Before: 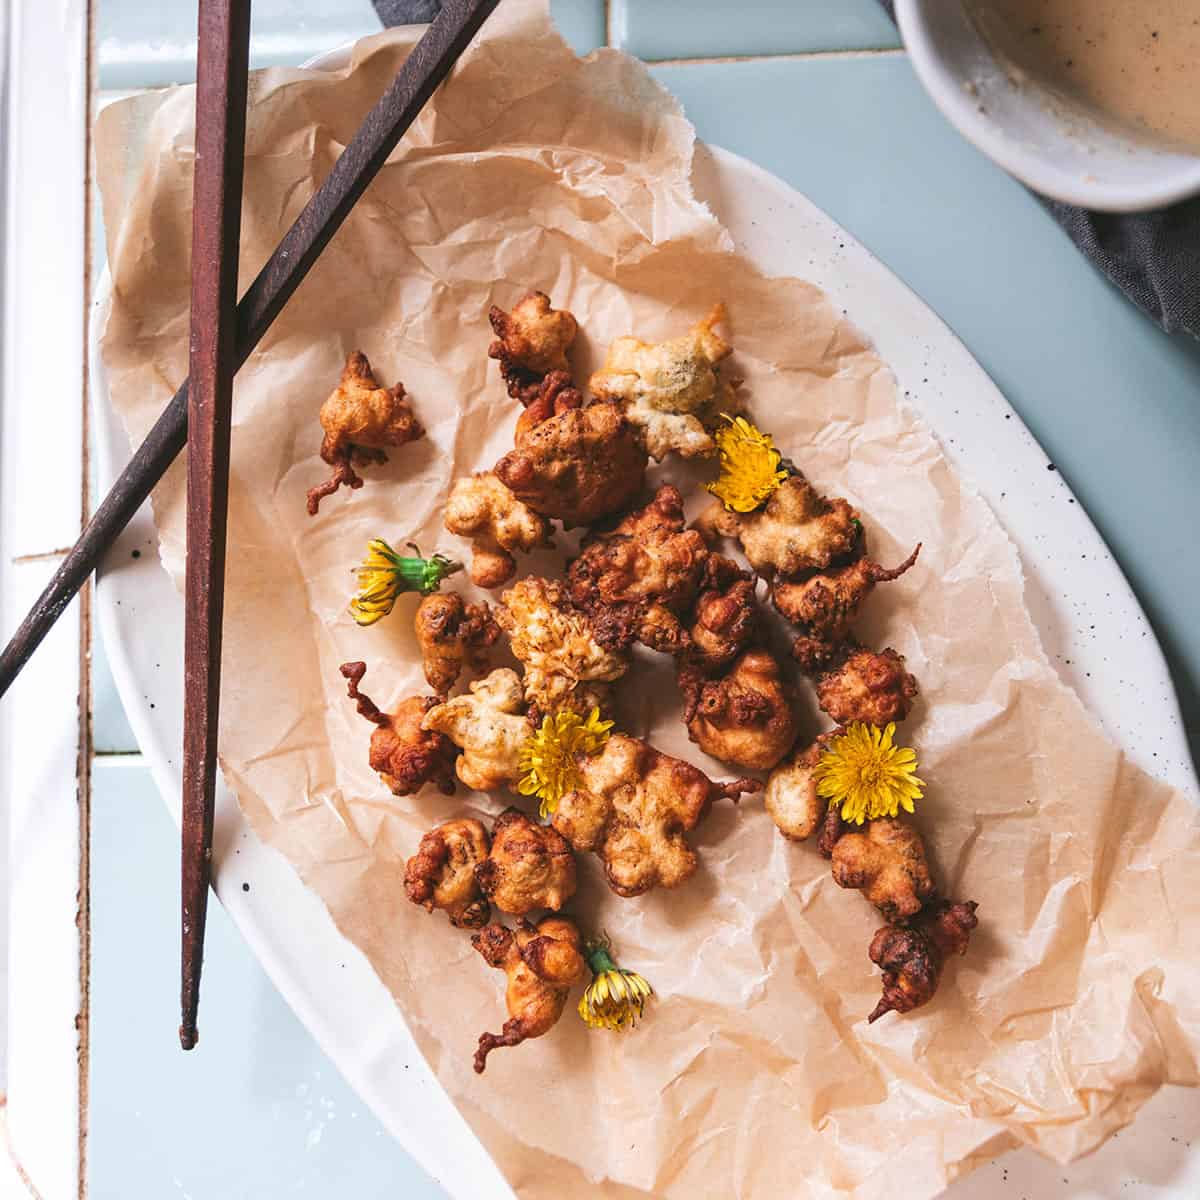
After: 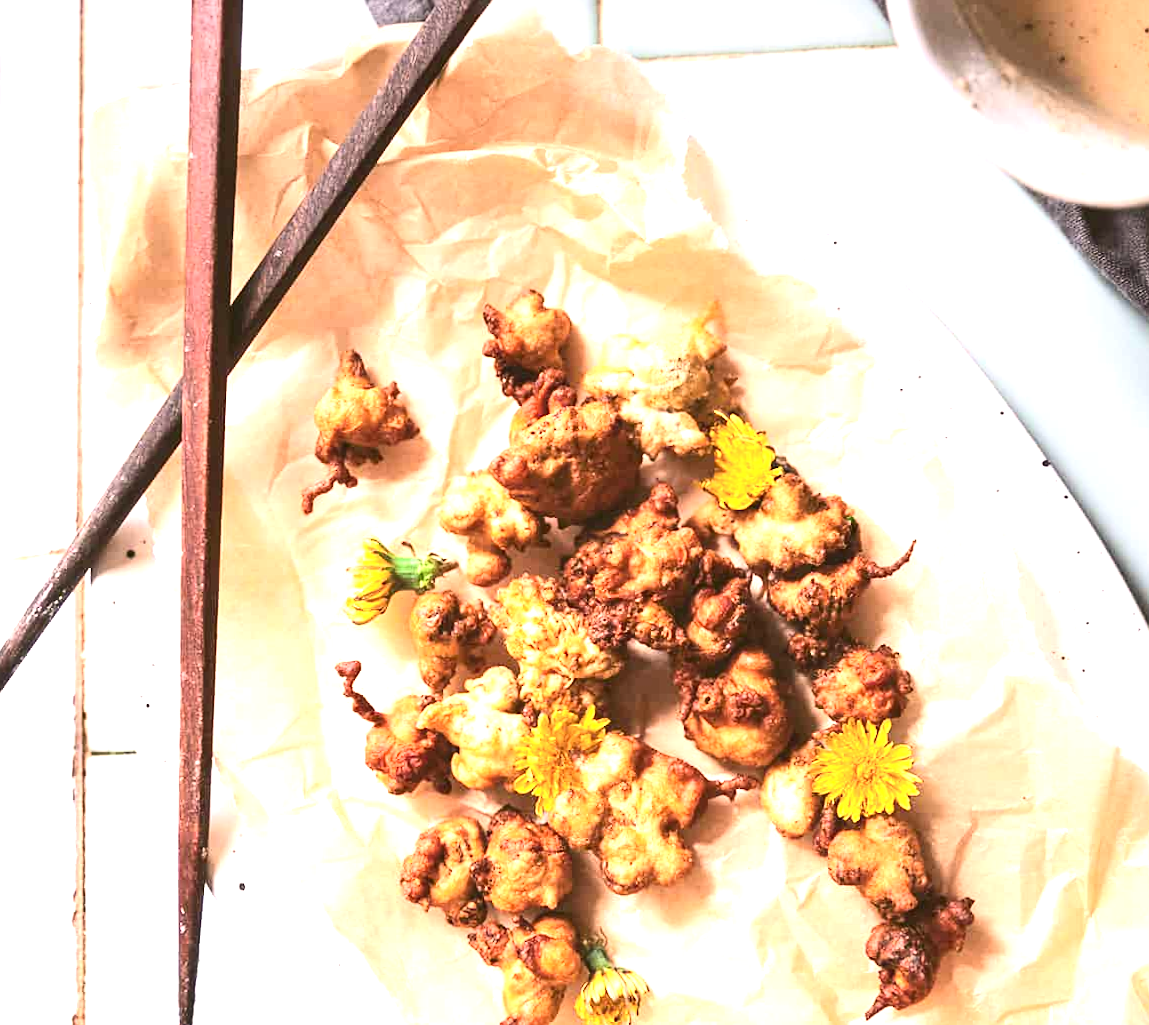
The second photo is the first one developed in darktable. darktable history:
vignetting: fall-off start 100.74%, fall-off radius 65.1%, brightness -0.228, saturation 0.136, automatic ratio true
crop and rotate: angle 0.234°, left 0.259%, right 3.584%, bottom 14.201%
exposure: black level correction 0, exposure 1.453 EV, compensate highlight preservation false
color correction: highlights a* 6.45, highlights b* 7.94, shadows a* 5.36, shadows b* 7.02, saturation 0.885
contrast brightness saturation: contrast 0.216
